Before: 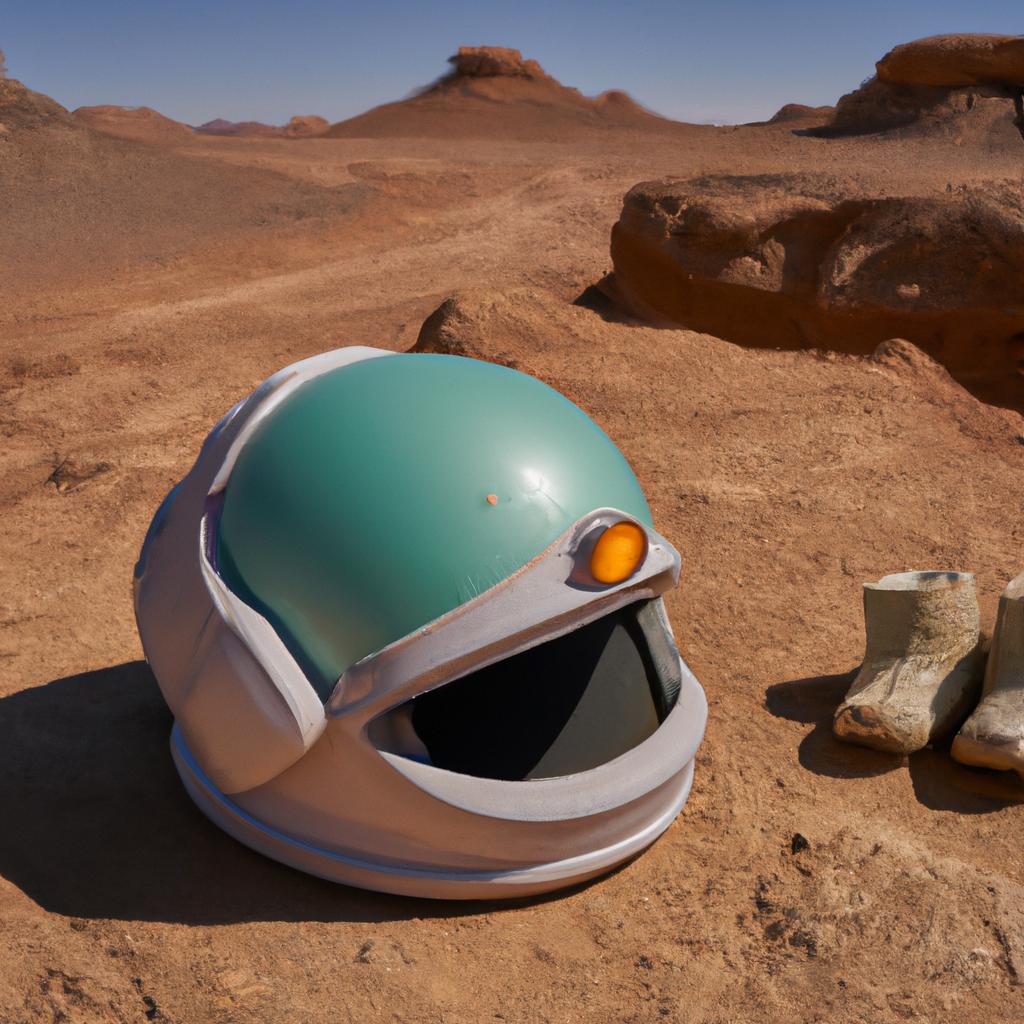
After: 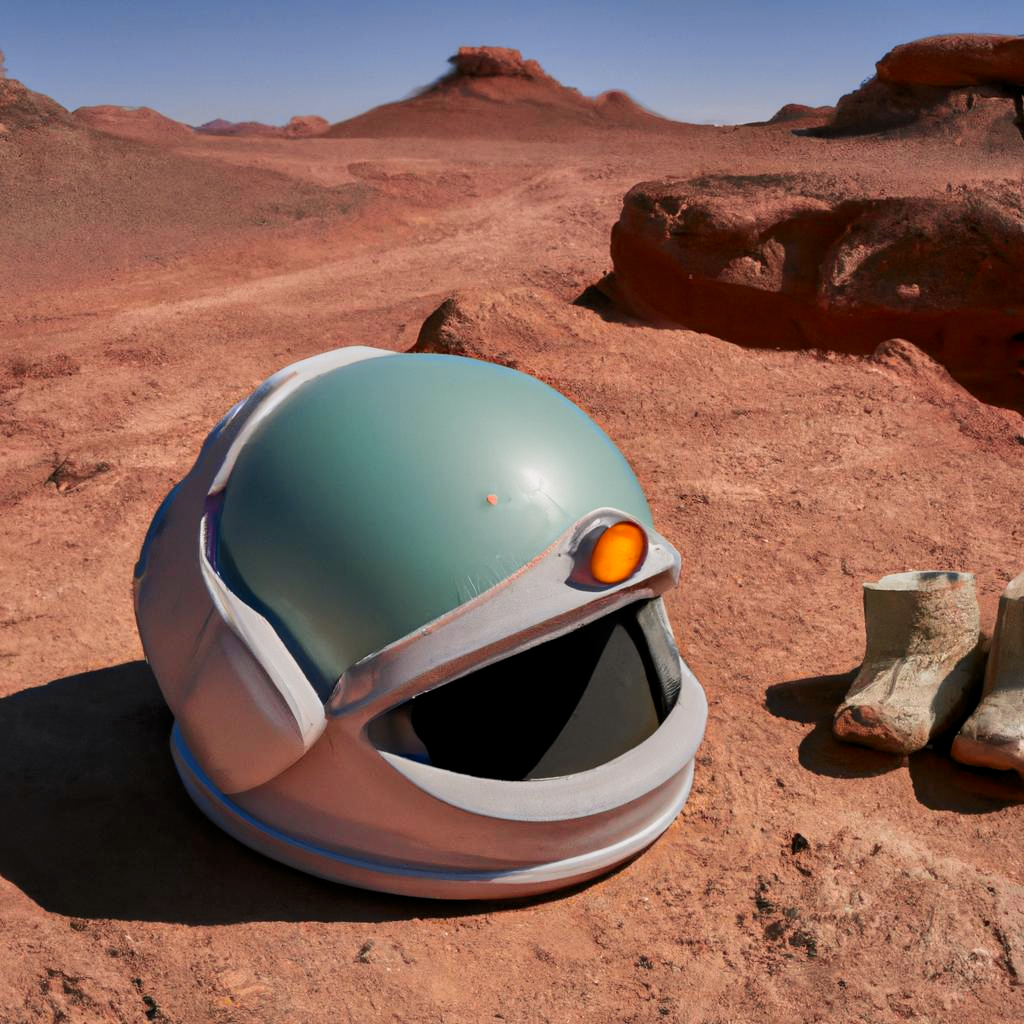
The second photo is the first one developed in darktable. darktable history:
tone curve: curves: ch0 [(0, 0) (0.087, 0.054) (0.281, 0.245) (0.506, 0.526) (0.8, 0.824) (0.994, 0.955)]; ch1 [(0, 0) (0.27, 0.195) (0.406, 0.435) (0.452, 0.474) (0.495, 0.5) (0.514, 0.508) (0.563, 0.584) (0.654, 0.689) (1, 1)]; ch2 [(0, 0) (0.269, 0.299) (0.459, 0.441) (0.498, 0.499) (0.523, 0.52) (0.551, 0.549) (0.633, 0.625) (0.659, 0.681) (0.718, 0.764) (1, 1)], color space Lab, independent channels, preserve colors none
levels: levels [0.018, 0.493, 1]
